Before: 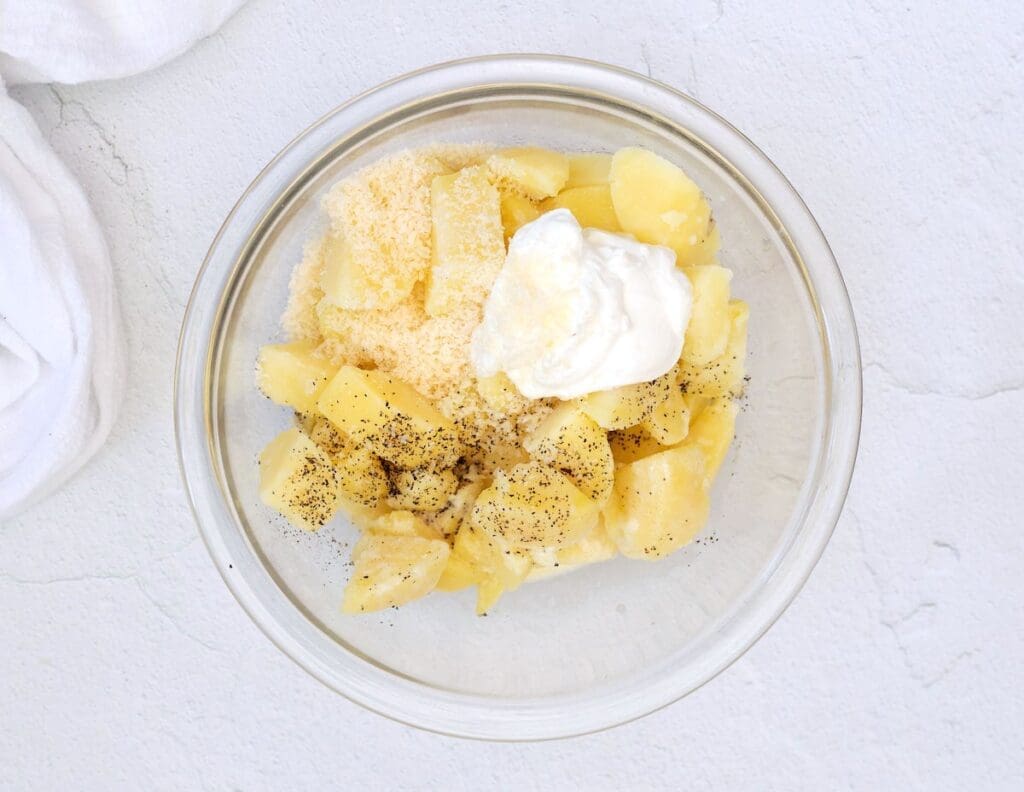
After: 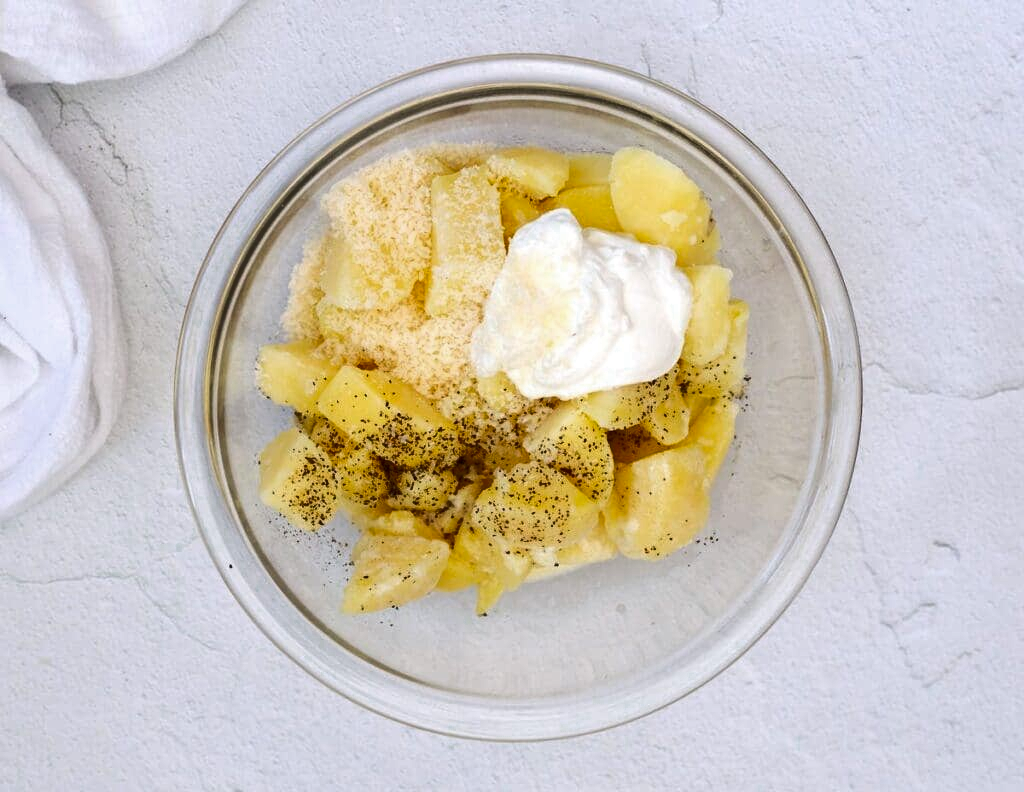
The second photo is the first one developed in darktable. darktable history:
shadows and highlights: radius 337.17, shadows 29.01, soften with gaussian
color zones: curves: ch0 [(0.25, 0.5) (0.636, 0.25) (0.75, 0.5)]
